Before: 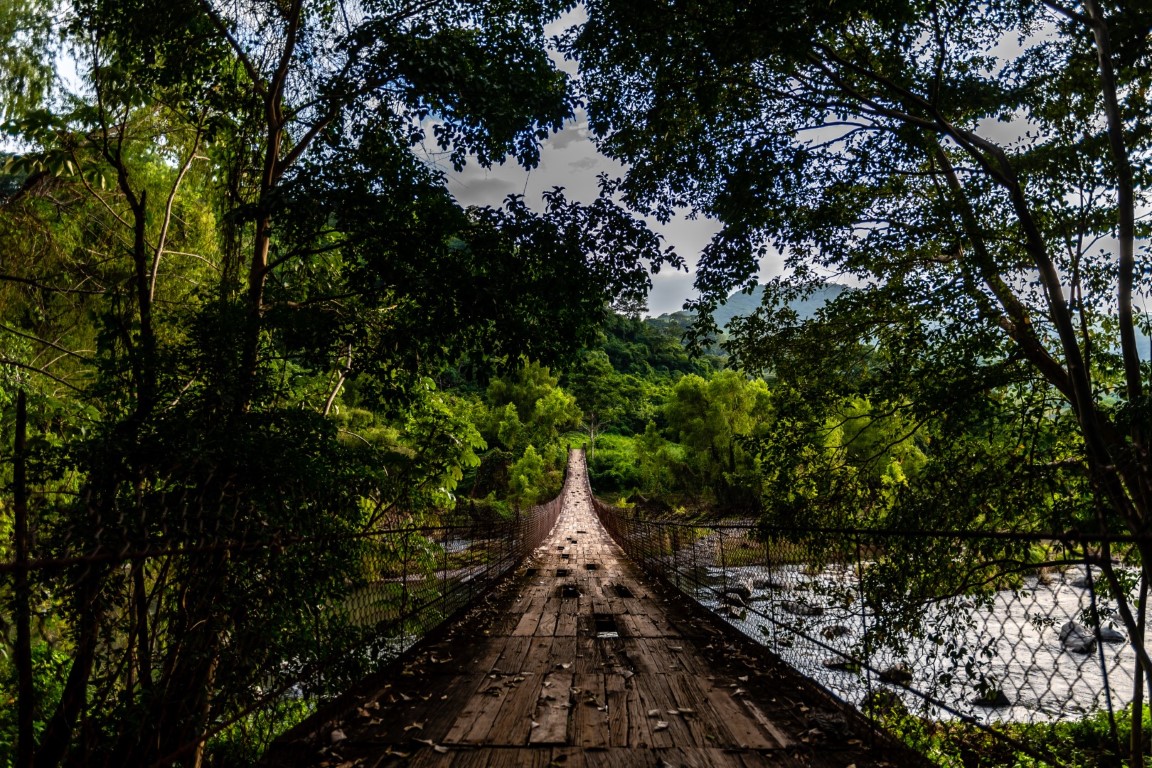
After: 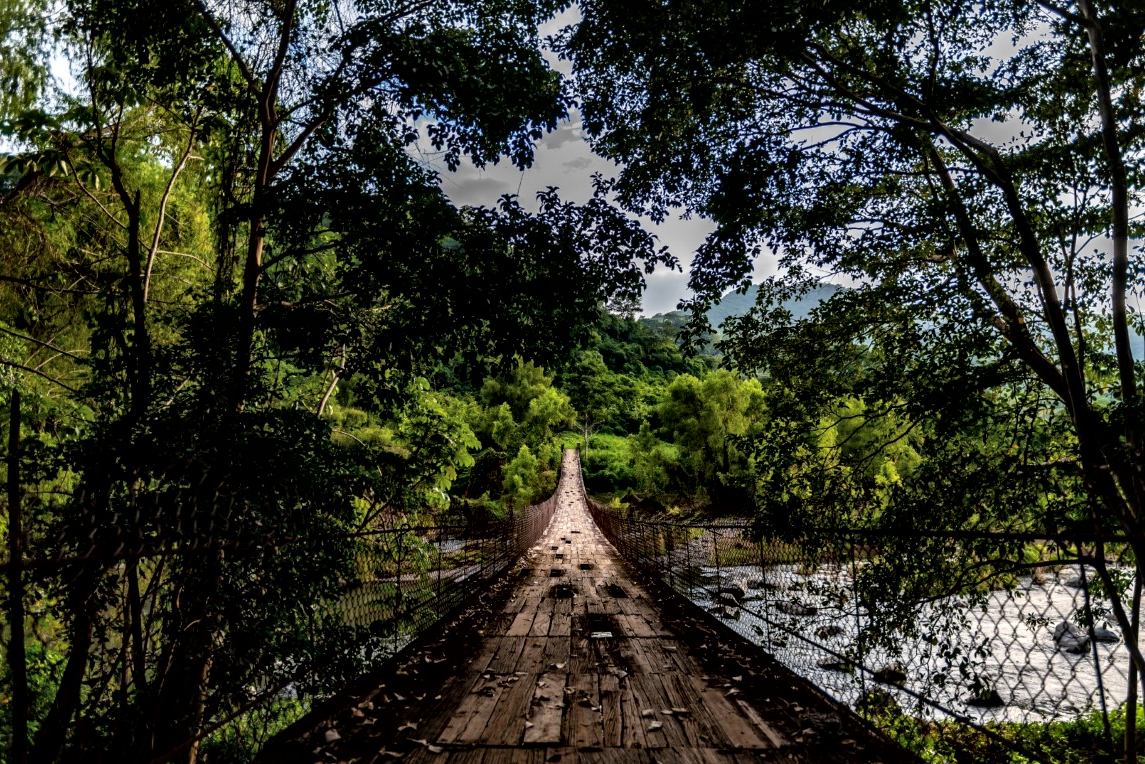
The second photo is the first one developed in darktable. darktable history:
crop and rotate: left 0.587%, top 0.129%, bottom 0.286%
local contrast: mode bilateral grid, contrast 20, coarseness 50, detail 178%, midtone range 0.2
